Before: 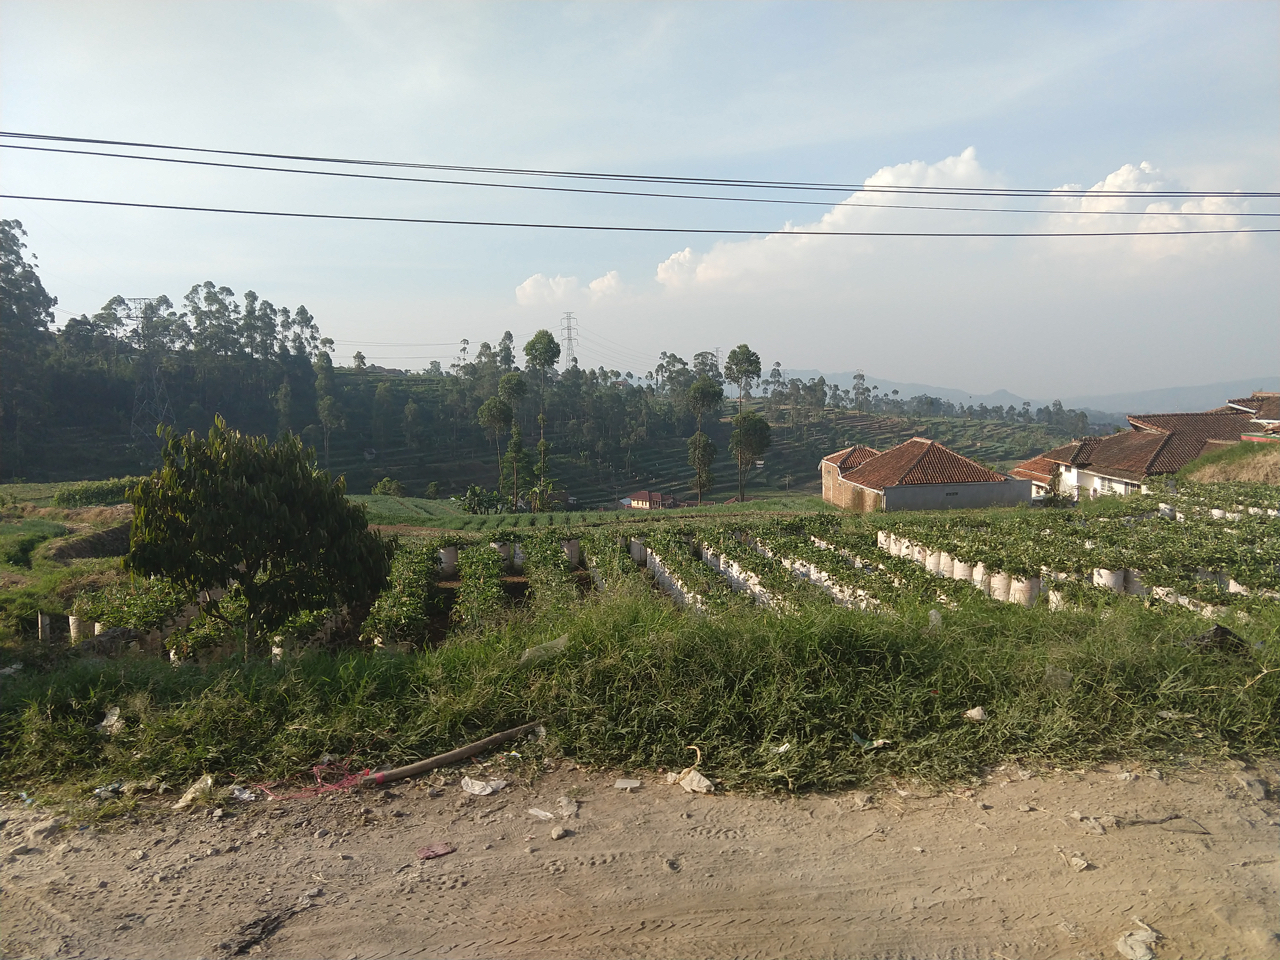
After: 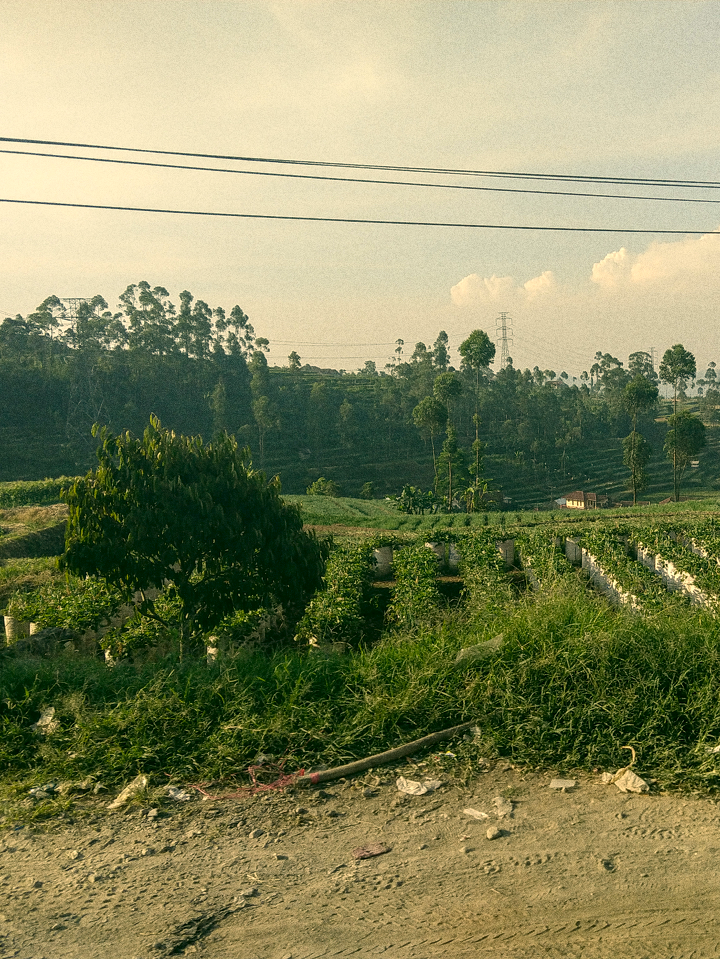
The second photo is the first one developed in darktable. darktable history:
local contrast: detail 130%
crop: left 5.114%, right 38.589%
color correction: highlights a* 5.3, highlights b* 24.26, shadows a* -15.58, shadows b* 4.02
grain: coarseness 0.09 ISO, strength 40%
